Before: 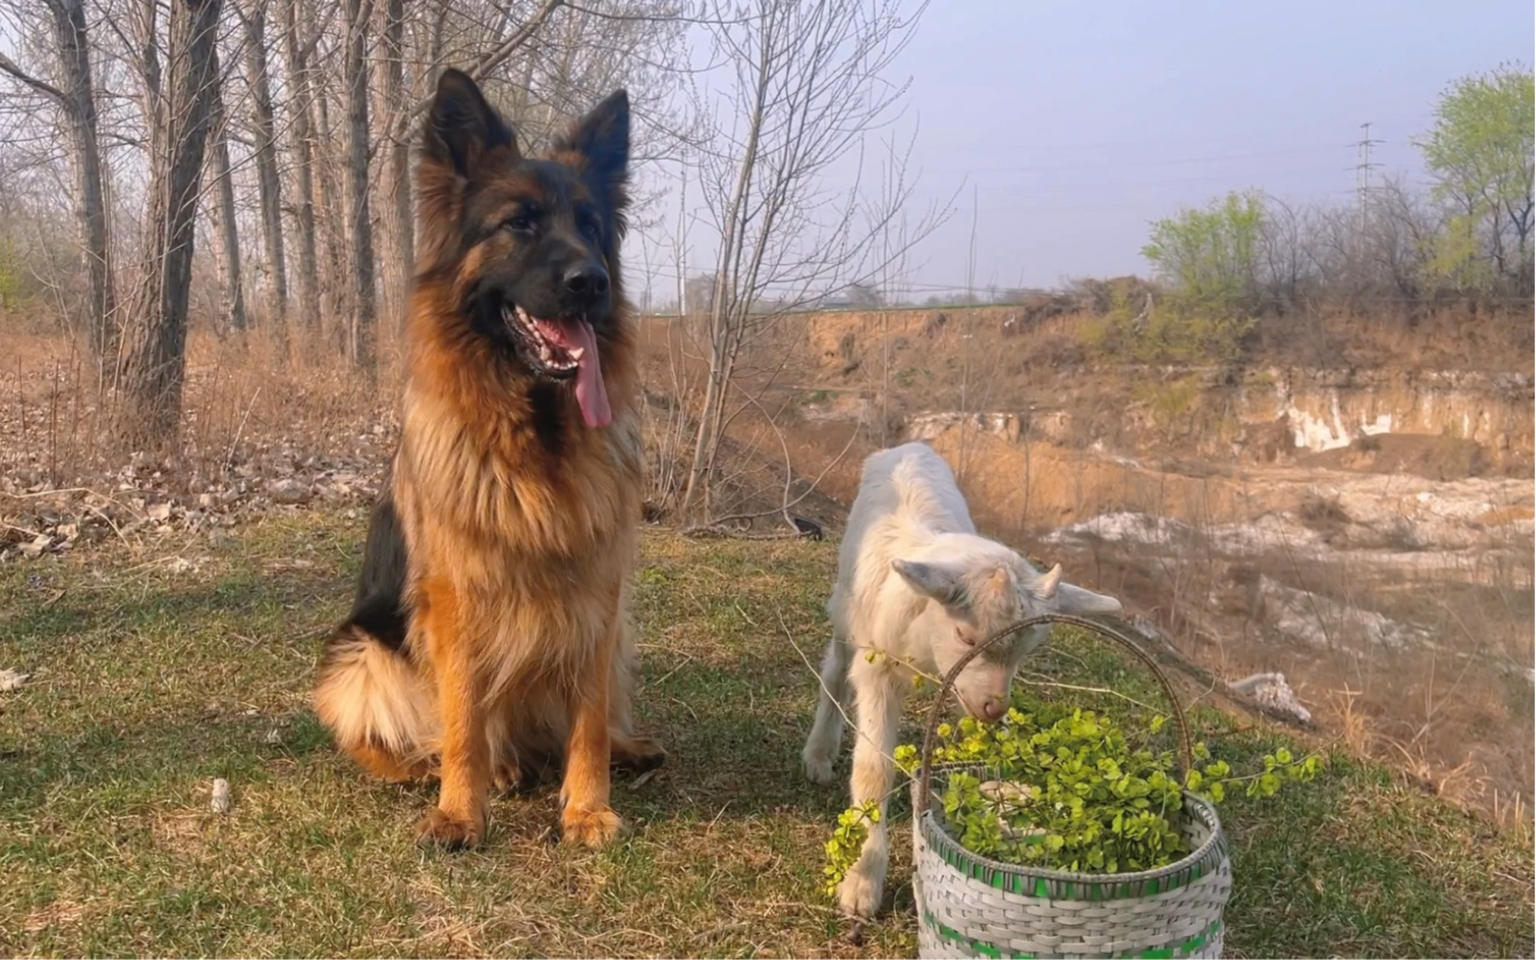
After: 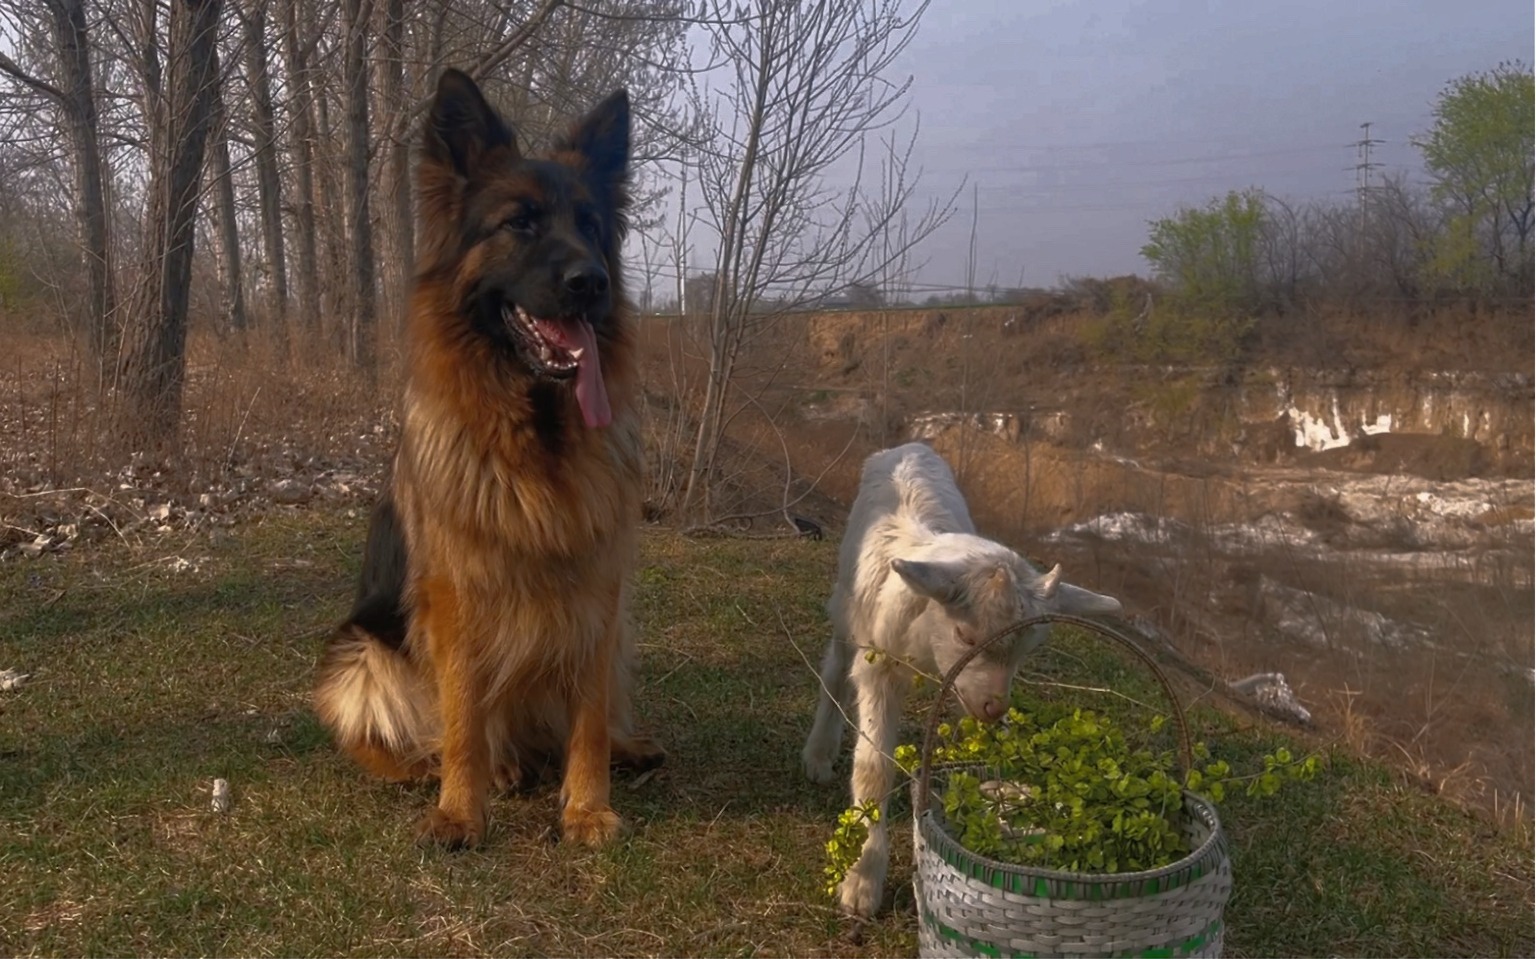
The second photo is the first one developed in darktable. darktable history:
color balance rgb: global vibrance 10%
base curve: curves: ch0 [(0, 0) (0.564, 0.291) (0.802, 0.731) (1, 1)]
